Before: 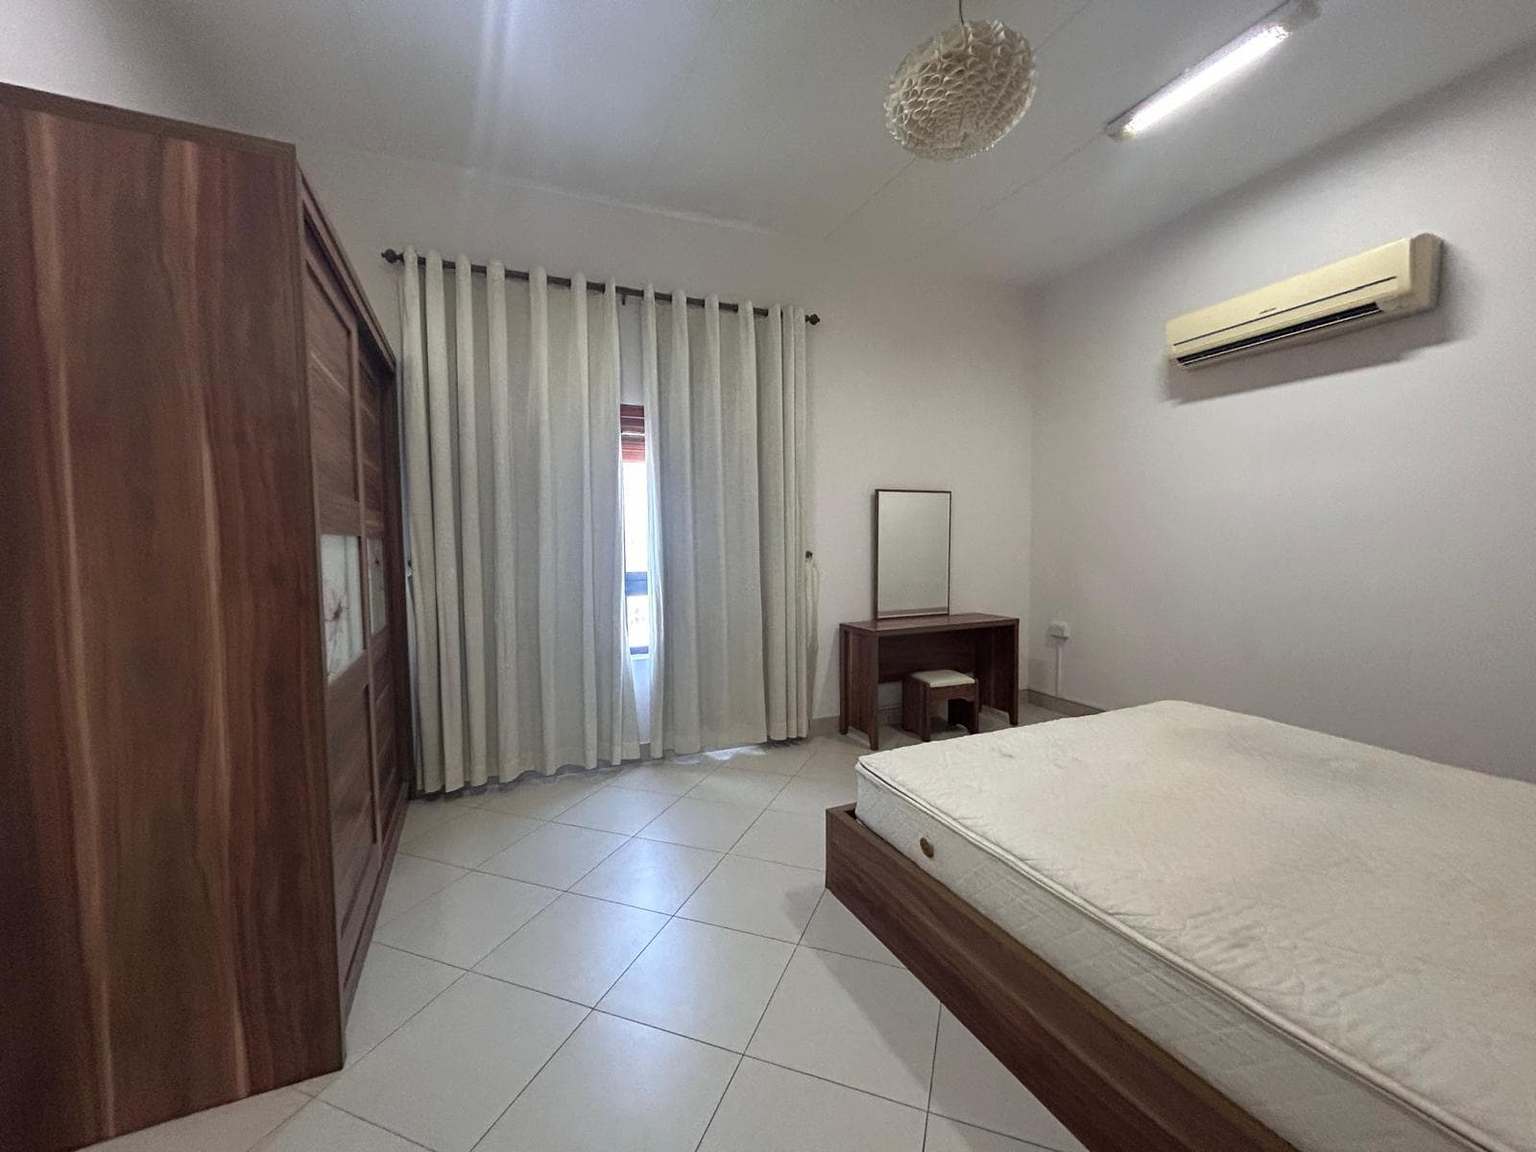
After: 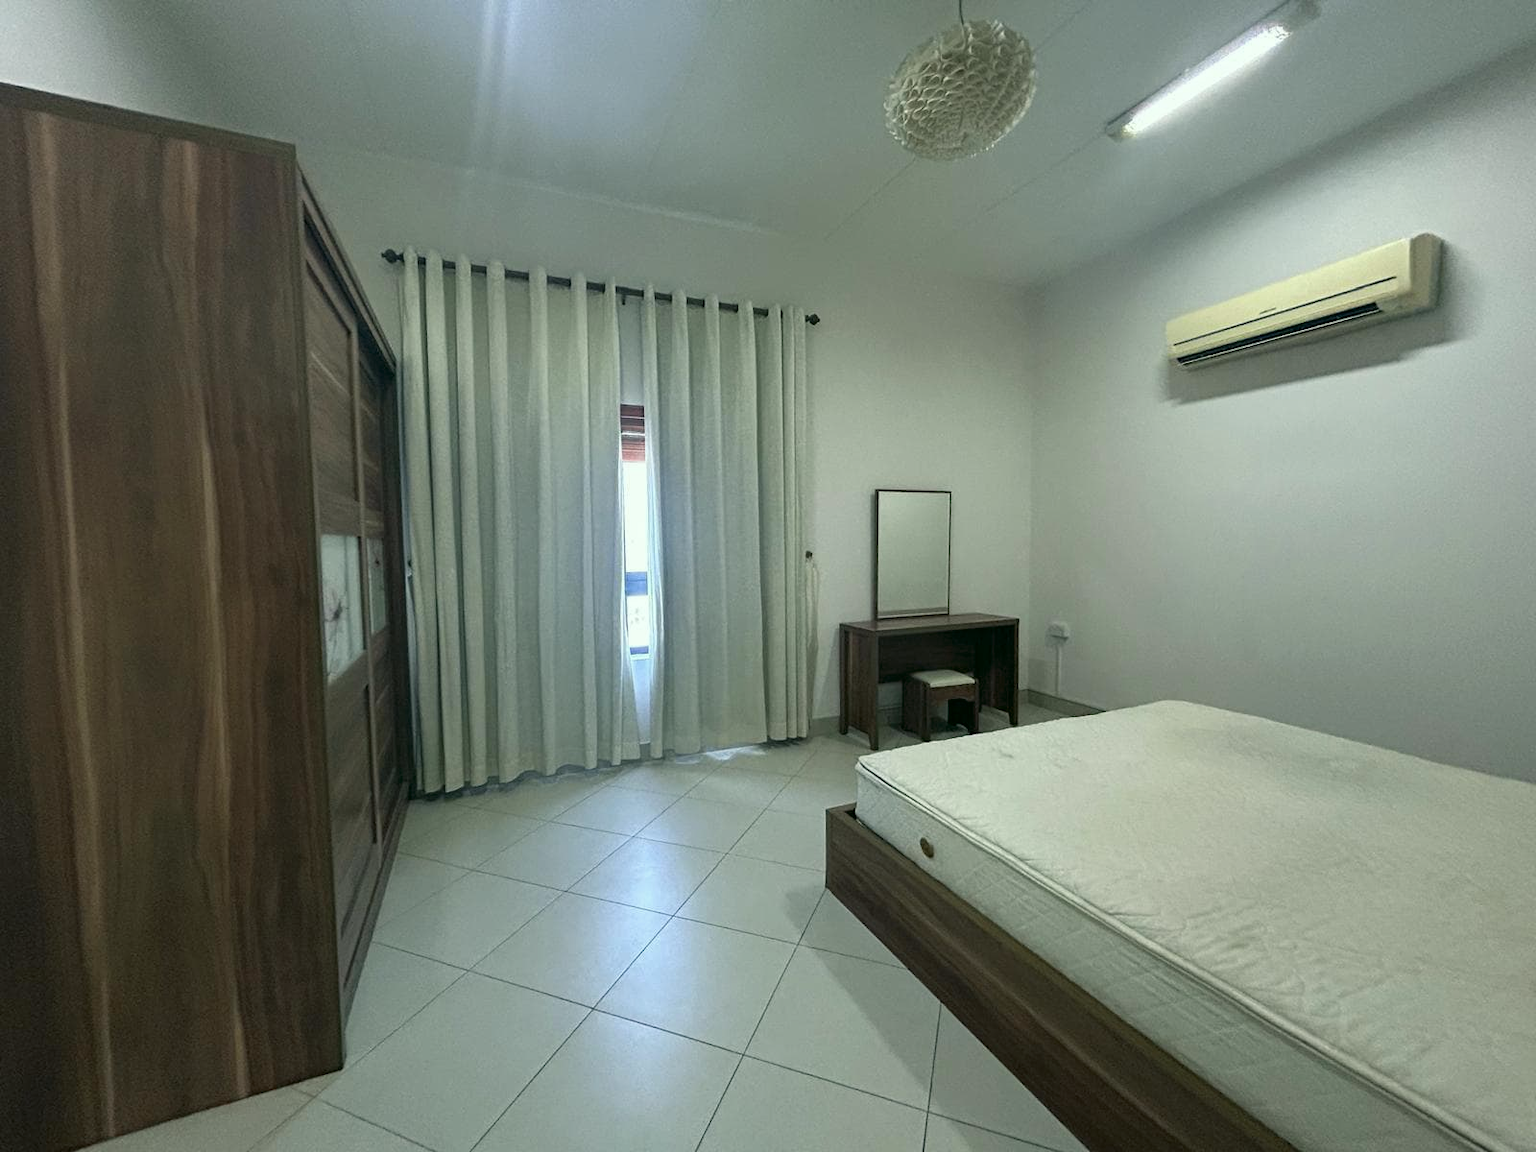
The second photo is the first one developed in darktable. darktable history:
shadows and highlights: radius 334.93, shadows 63.48, highlights 6.06, compress 87.7%, highlights color adjustment 39.73%, soften with gaussian
color correction: highlights a* -0.482, highlights b* 9.48, shadows a* -9.48, shadows b* 0.803
white balance: red 0.925, blue 1.046
